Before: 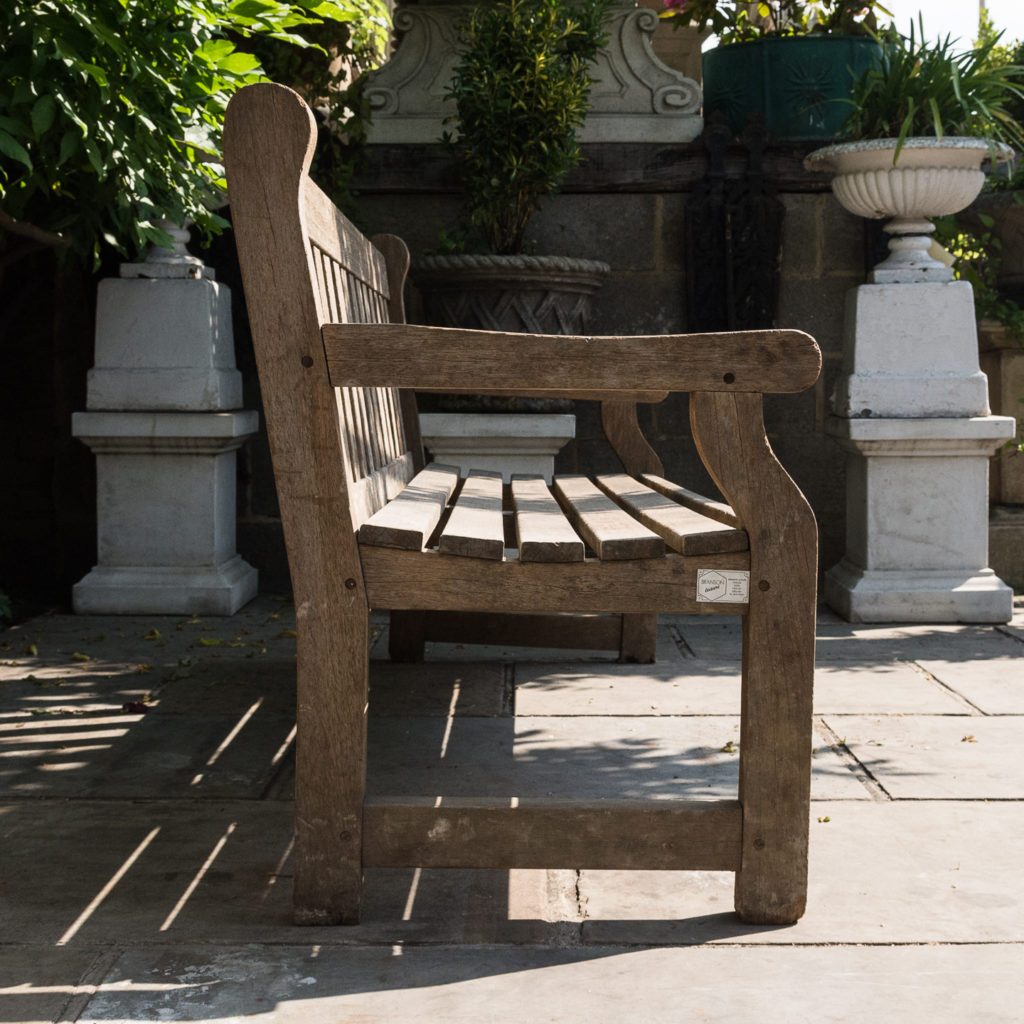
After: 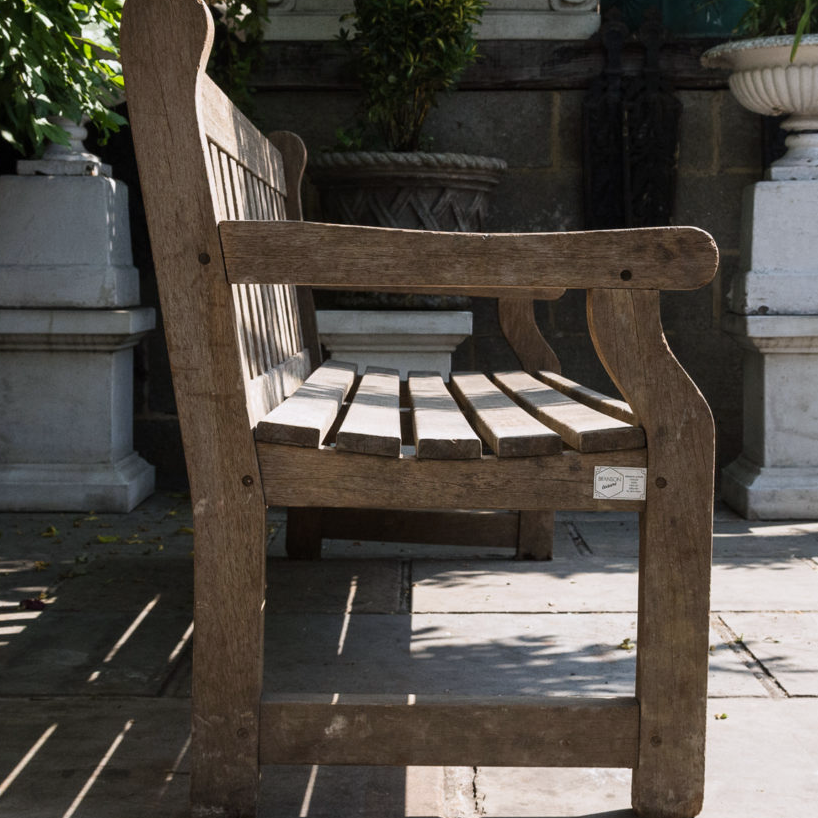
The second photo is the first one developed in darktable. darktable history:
crop and rotate: left 10.071%, top 10.071%, right 10.02%, bottom 10.02%
white balance: red 0.983, blue 1.036
